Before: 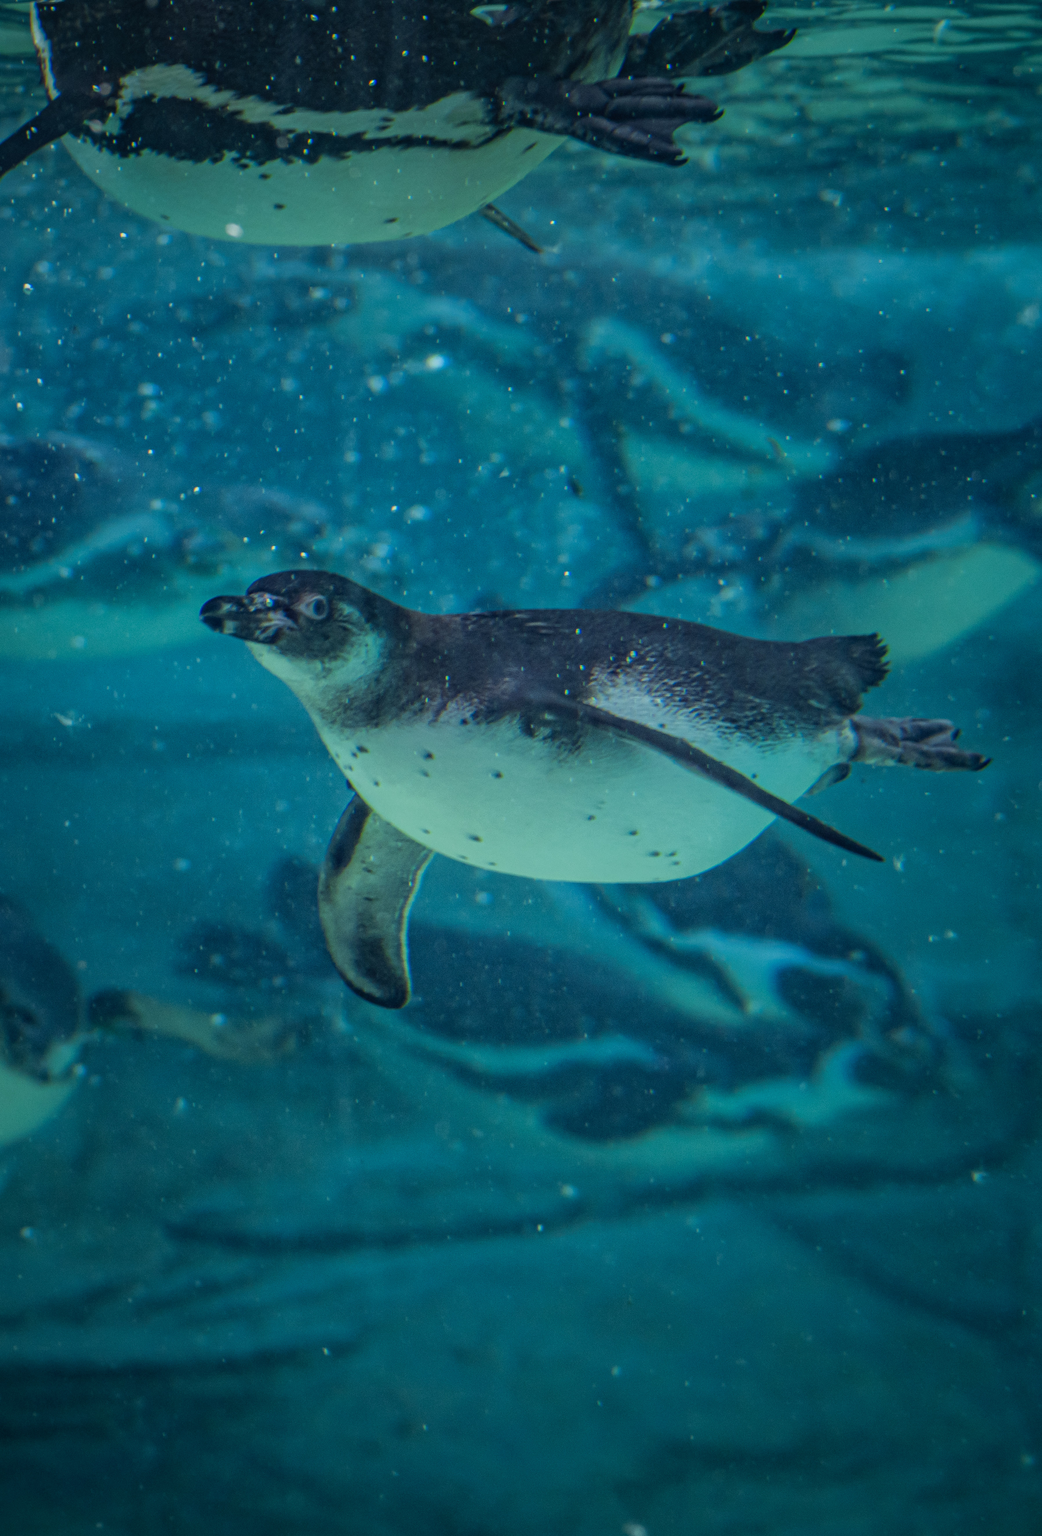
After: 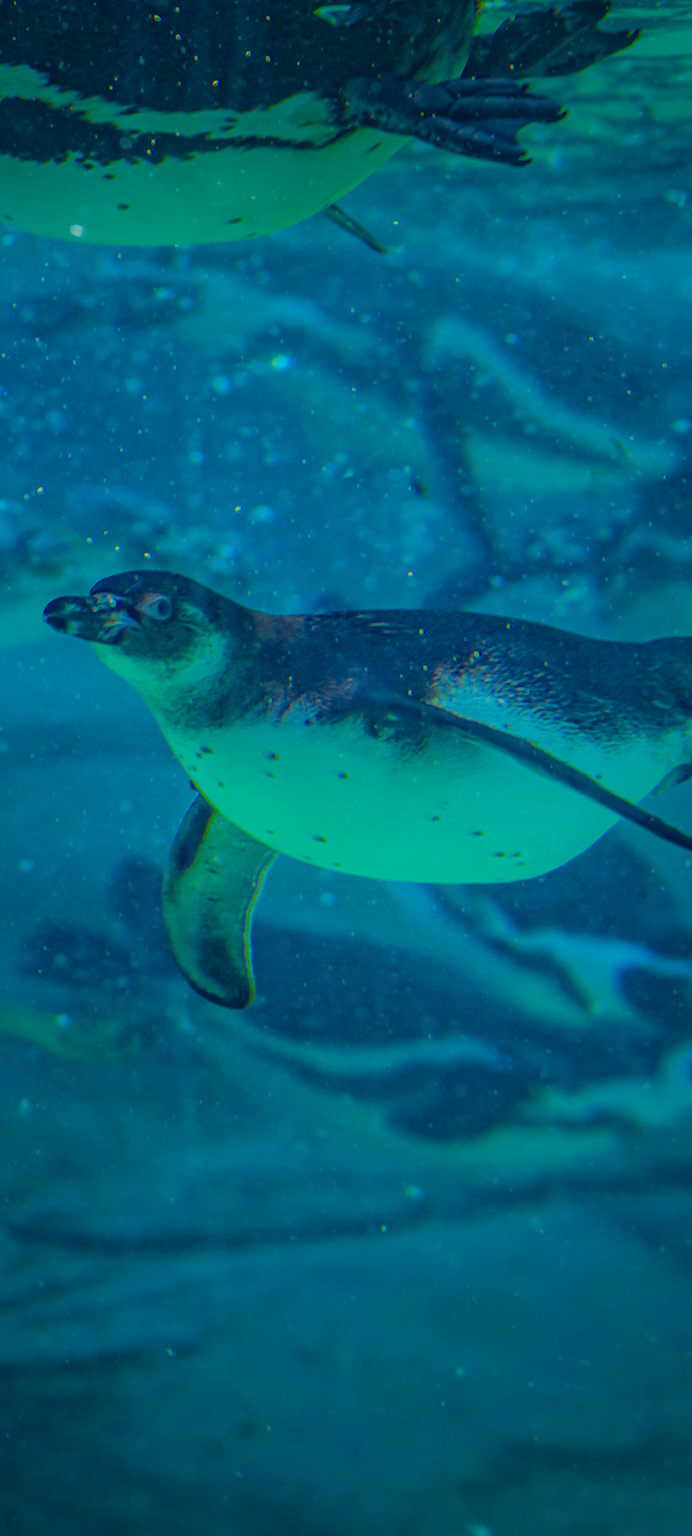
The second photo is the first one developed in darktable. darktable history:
contrast equalizer: octaves 7, y [[0.6 ×6], [0.55 ×6], [0 ×6], [0 ×6], [0 ×6]], mix -0.292
crop and rotate: left 15.07%, right 18.497%
sharpen: radius 1.938
color balance rgb: linear chroma grading › global chroma 9.927%, perceptual saturation grading › global saturation 65.42%, perceptual saturation grading › highlights 51.012%, perceptual saturation grading › shadows 29.422%, contrast -9.375%
